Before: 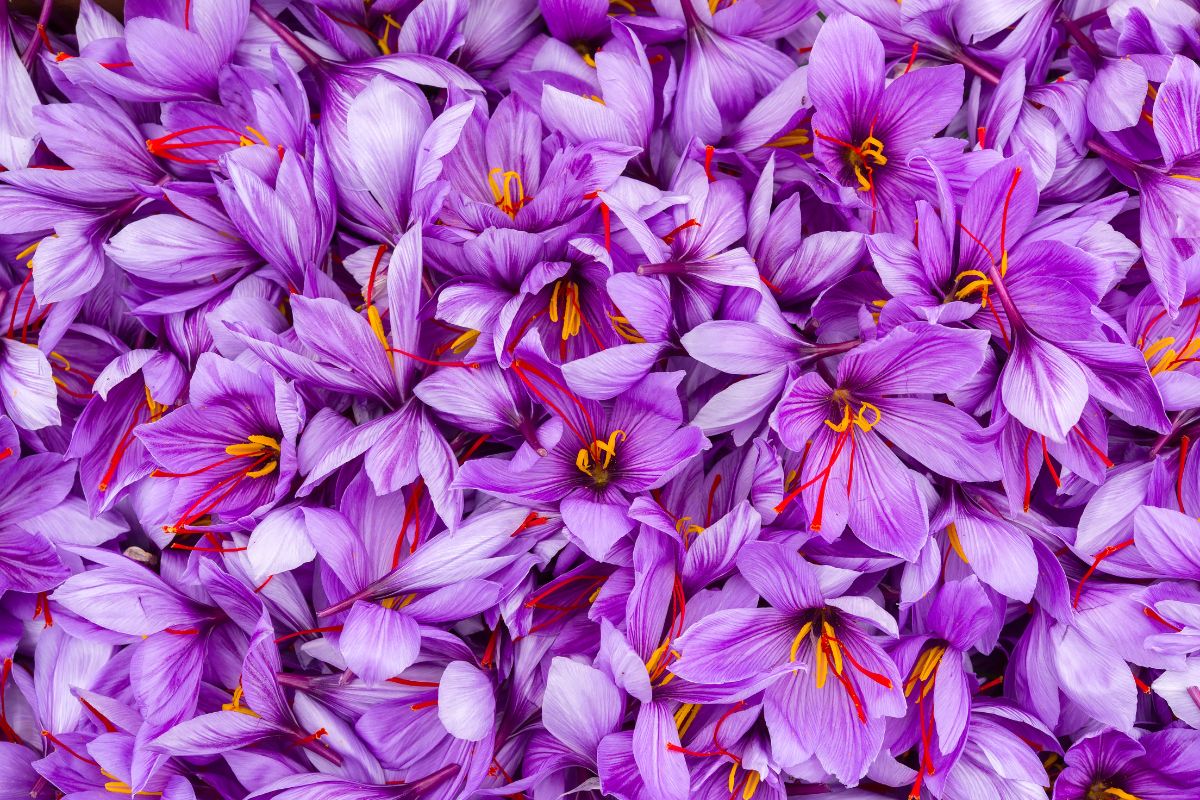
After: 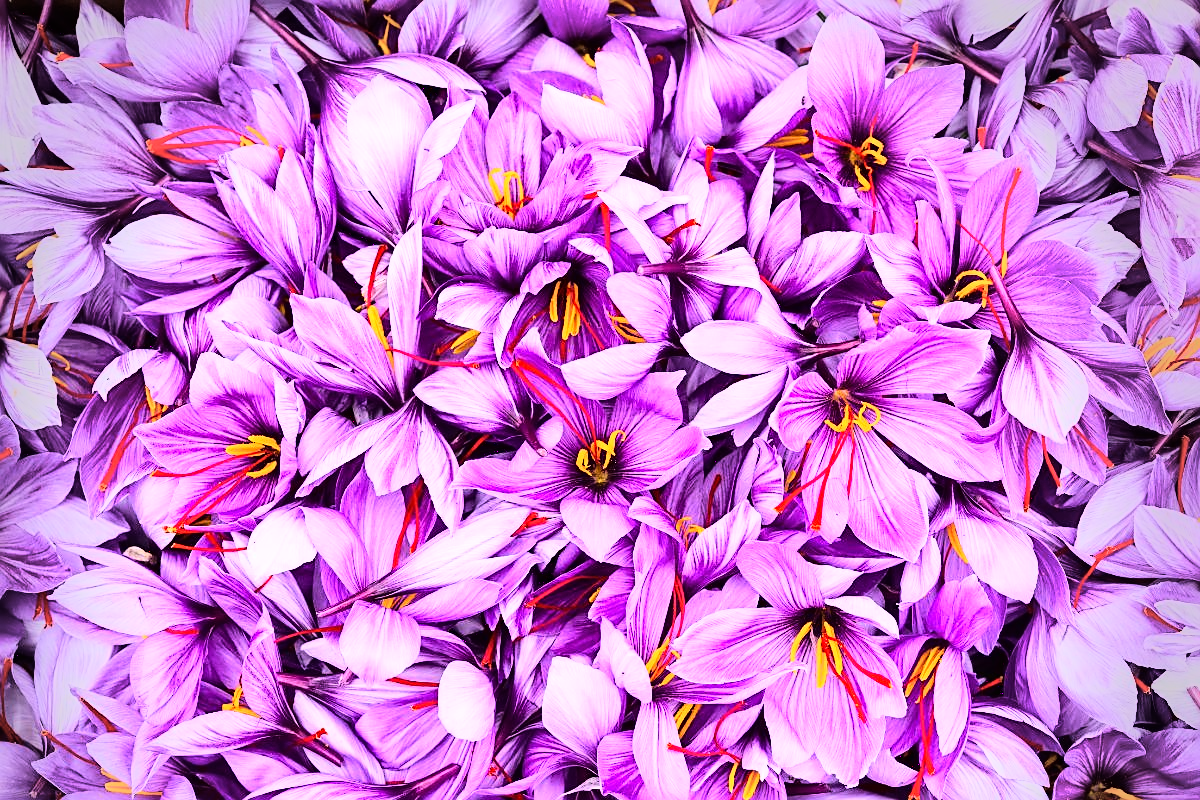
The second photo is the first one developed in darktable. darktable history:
base curve: curves: ch0 [(0, 0) (0, 0) (0.002, 0.001) (0.008, 0.003) (0.019, 0.011) (0.037, 0.037) (0.064, 0.11) (0.102, 0.232) (0.152, 0.379) (0.216, 0.524) (0.296, 0.665) (0.394, 0.789) (0.512, 0.881) (0.651, 0.945) (0.813, 0.986) (1, 1)]
vignetting: fall-off start 68.26%, fall-off radius 29.81%, brightness -0.405, saturation -0.294, center (-0.03, 0.234), width/height ratio 0.99, shape 0.846
sharpen: on, module defaults
